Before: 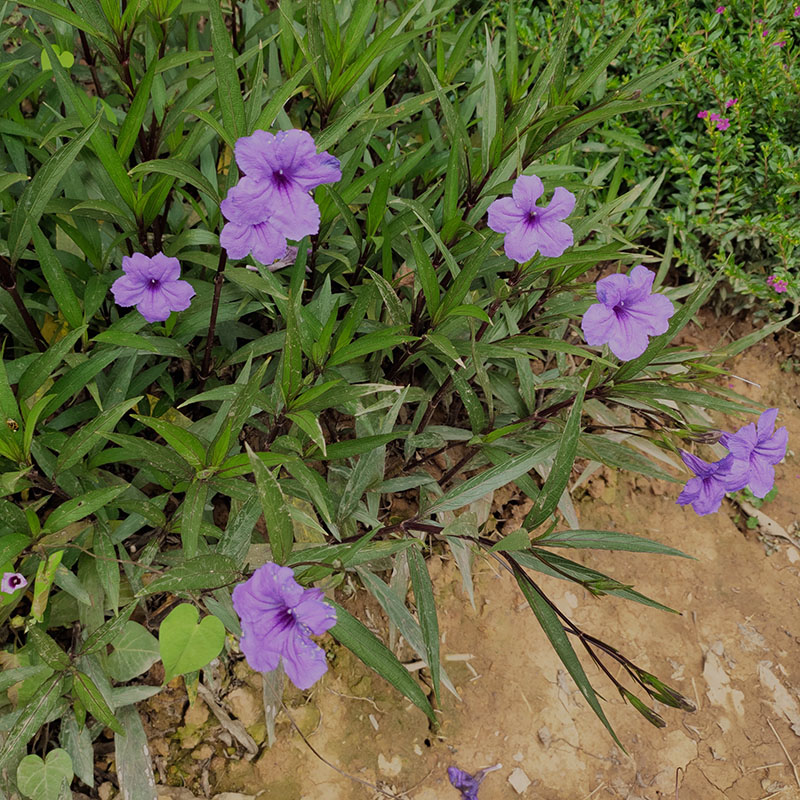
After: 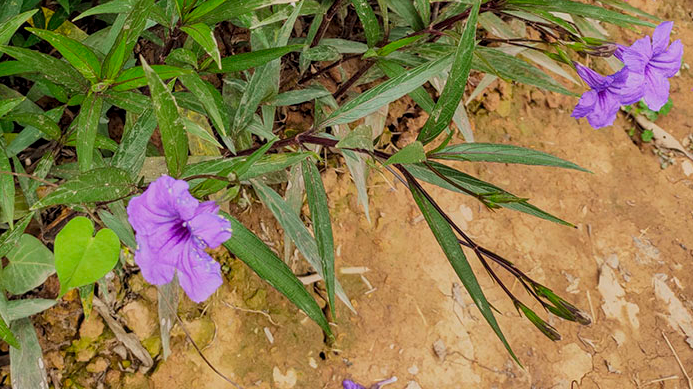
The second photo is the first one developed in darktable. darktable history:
crop and rotate: left 13.263%, top 48.41%, bottom 2.961%
local contrast: on, module defaults
contrast brightness saturation: contrast 0.073, brightness 0.079, saturation 0.185
